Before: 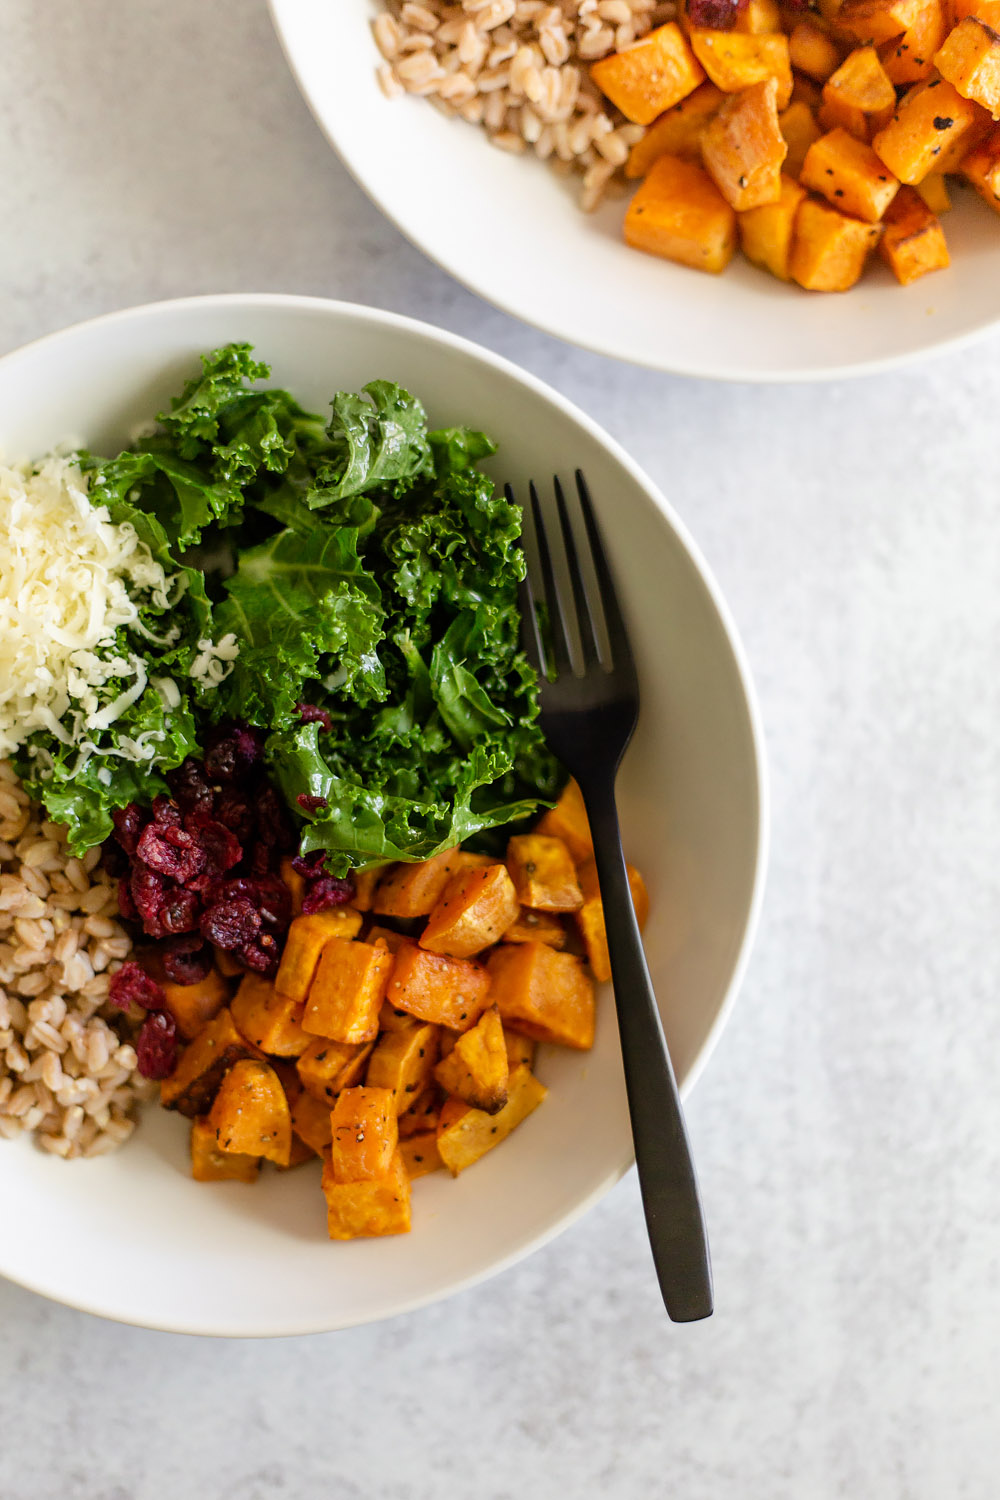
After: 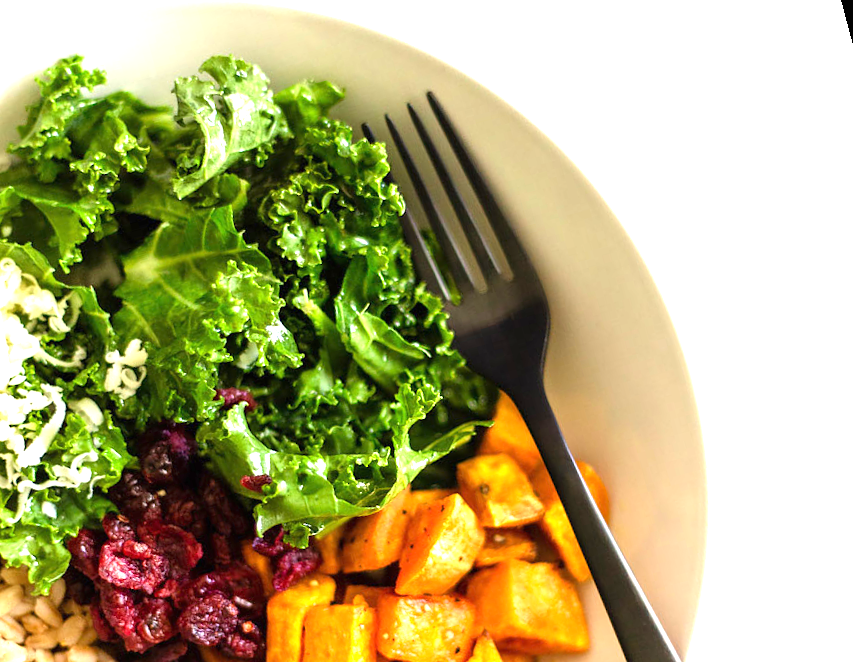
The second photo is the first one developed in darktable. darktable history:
rotate and perspective: rotation -14.8°, crop left 0.1, crop right 0.903, crop top 0.25, crop bottom 0.748
crop and rotate: left 10.77%, top 5.1%, right 10.41%, bottom 16.76%
exposure: black level correction 0, exposure 1.5 EV, compensate highlight preservation false
